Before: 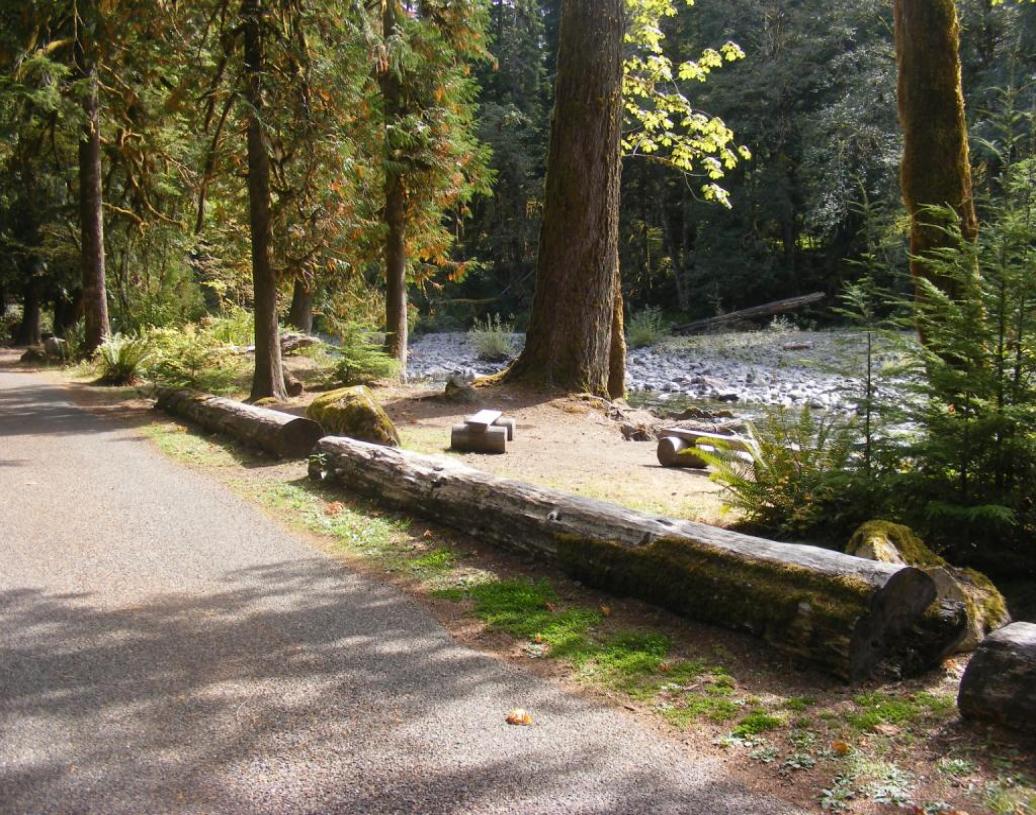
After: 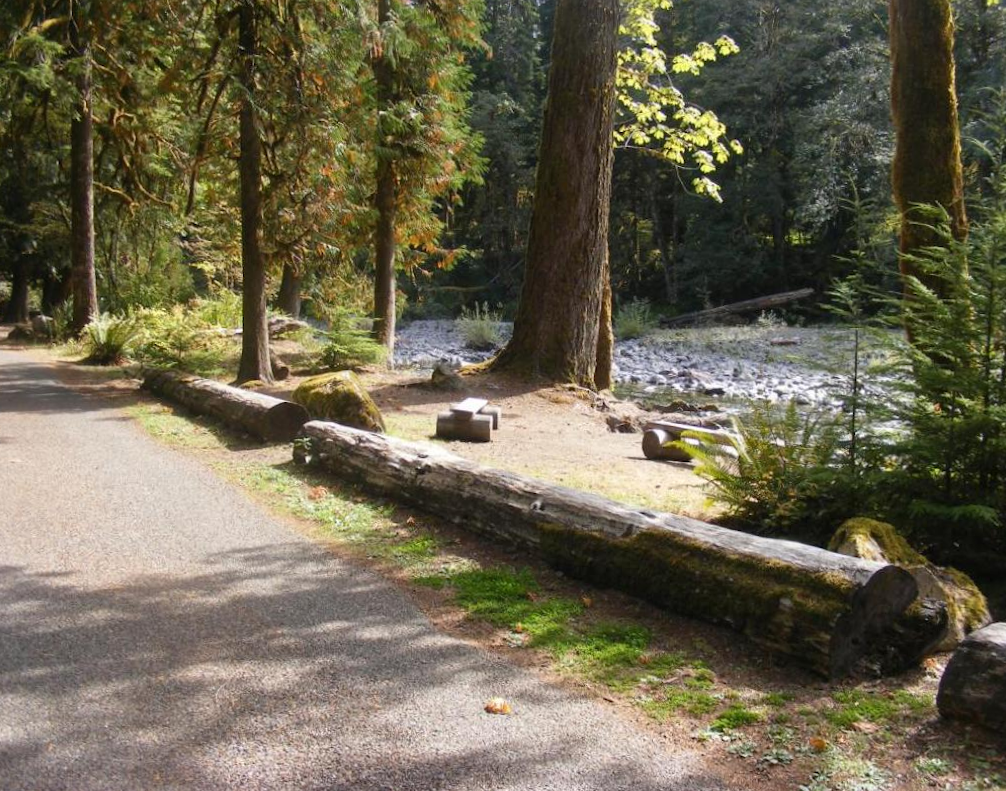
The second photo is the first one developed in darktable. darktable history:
crop and rotate: angle -1.35°
